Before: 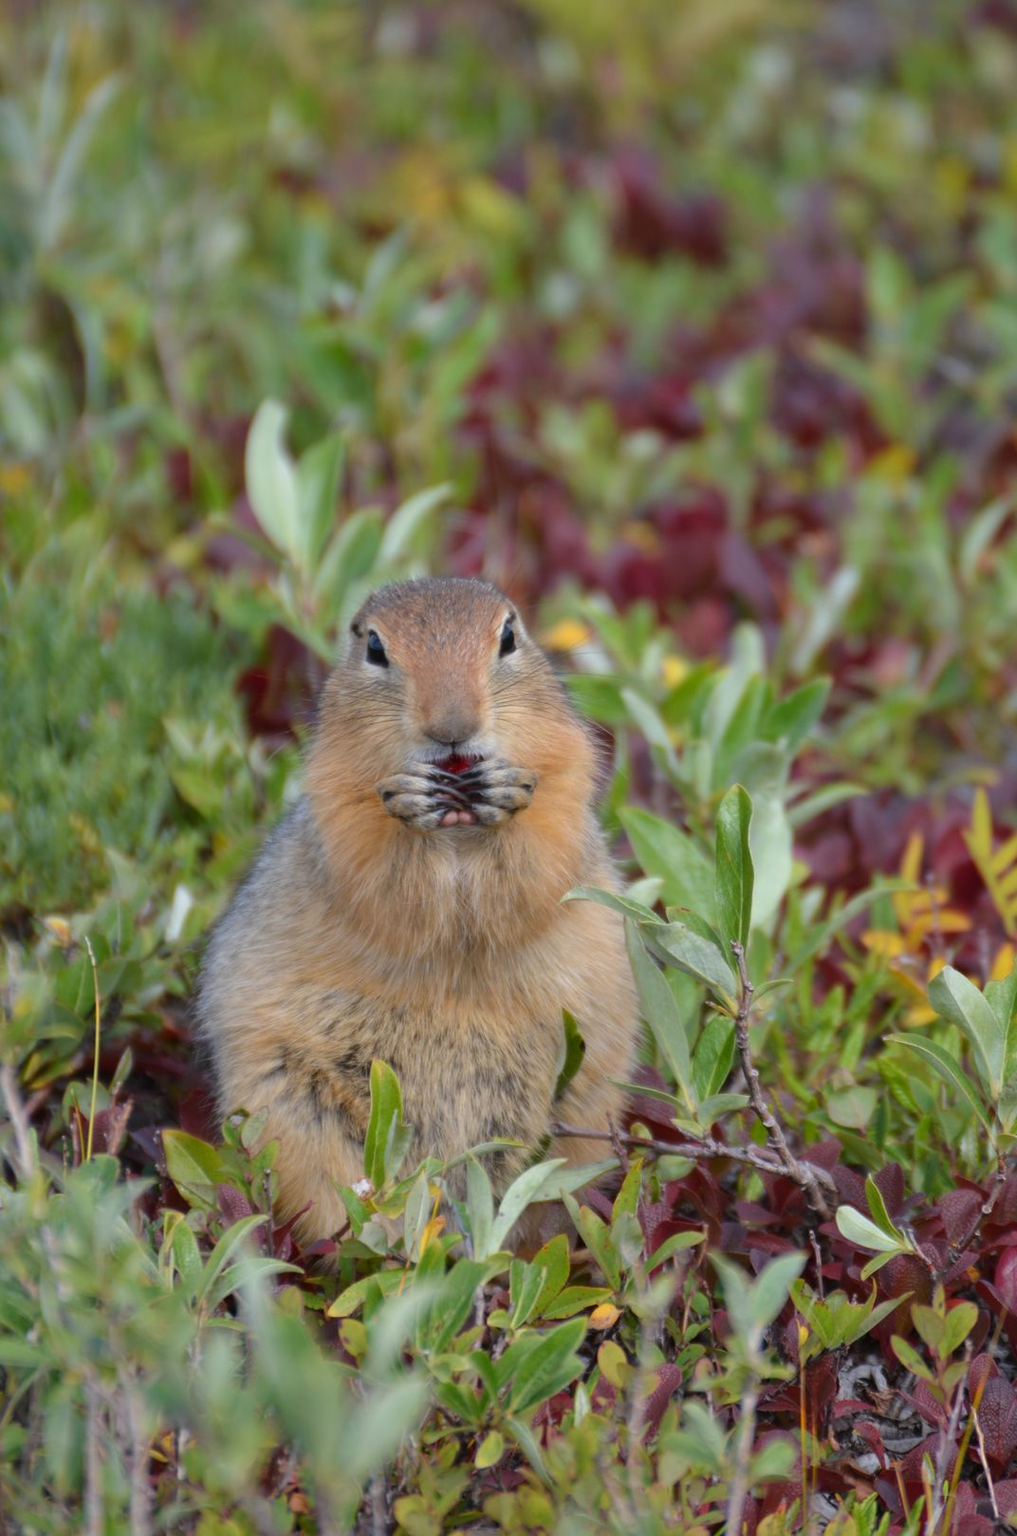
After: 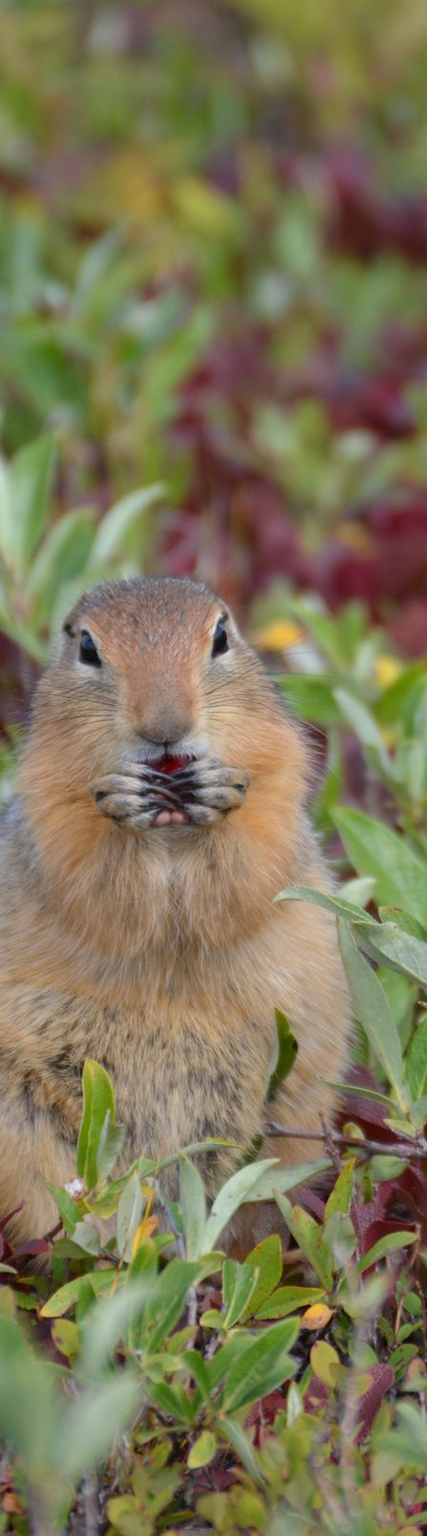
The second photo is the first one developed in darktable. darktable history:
tone equalizer: edges refinement/feathering 500, mask exposure compensation -1.57 EV, preserve details no
crop: left 28.294%, right 29.546%
